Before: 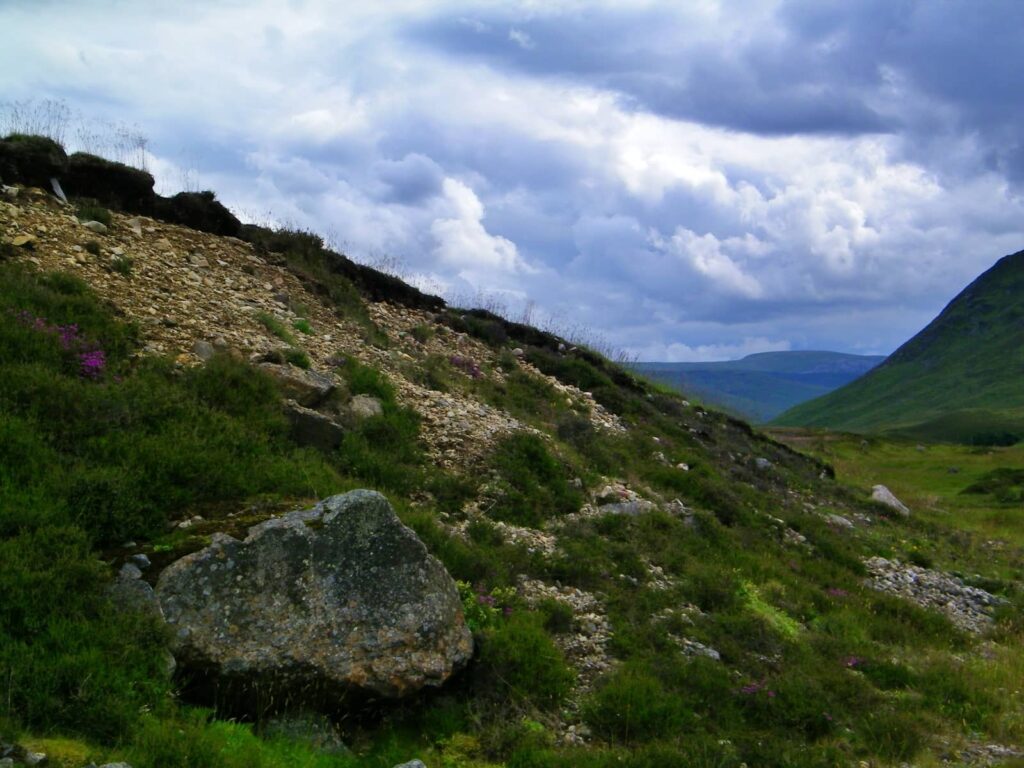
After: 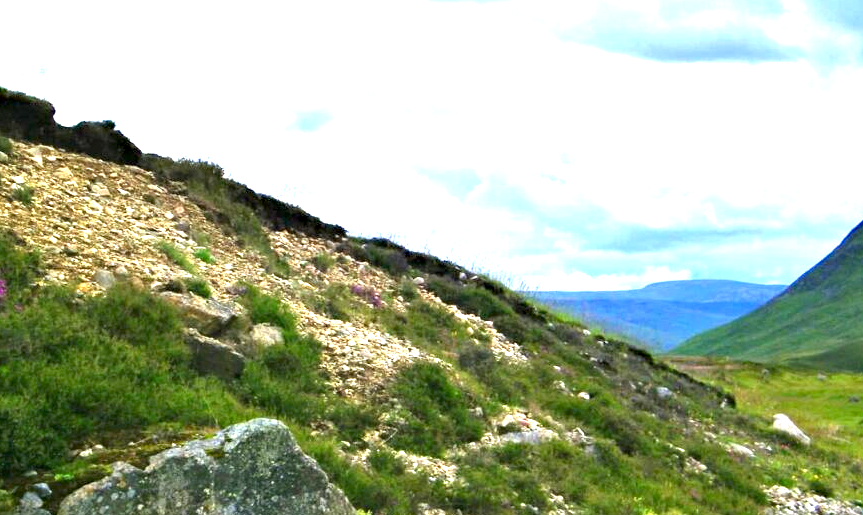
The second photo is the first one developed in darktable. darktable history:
haze removal: compatibility mode true, adaptive false
exposure: black level correction 0, exposure 2.299 EV, compensate highlight preservation false
crop and rotate: left 9.697%, top 9.366%, right 5.946%, bottom 23.463%
